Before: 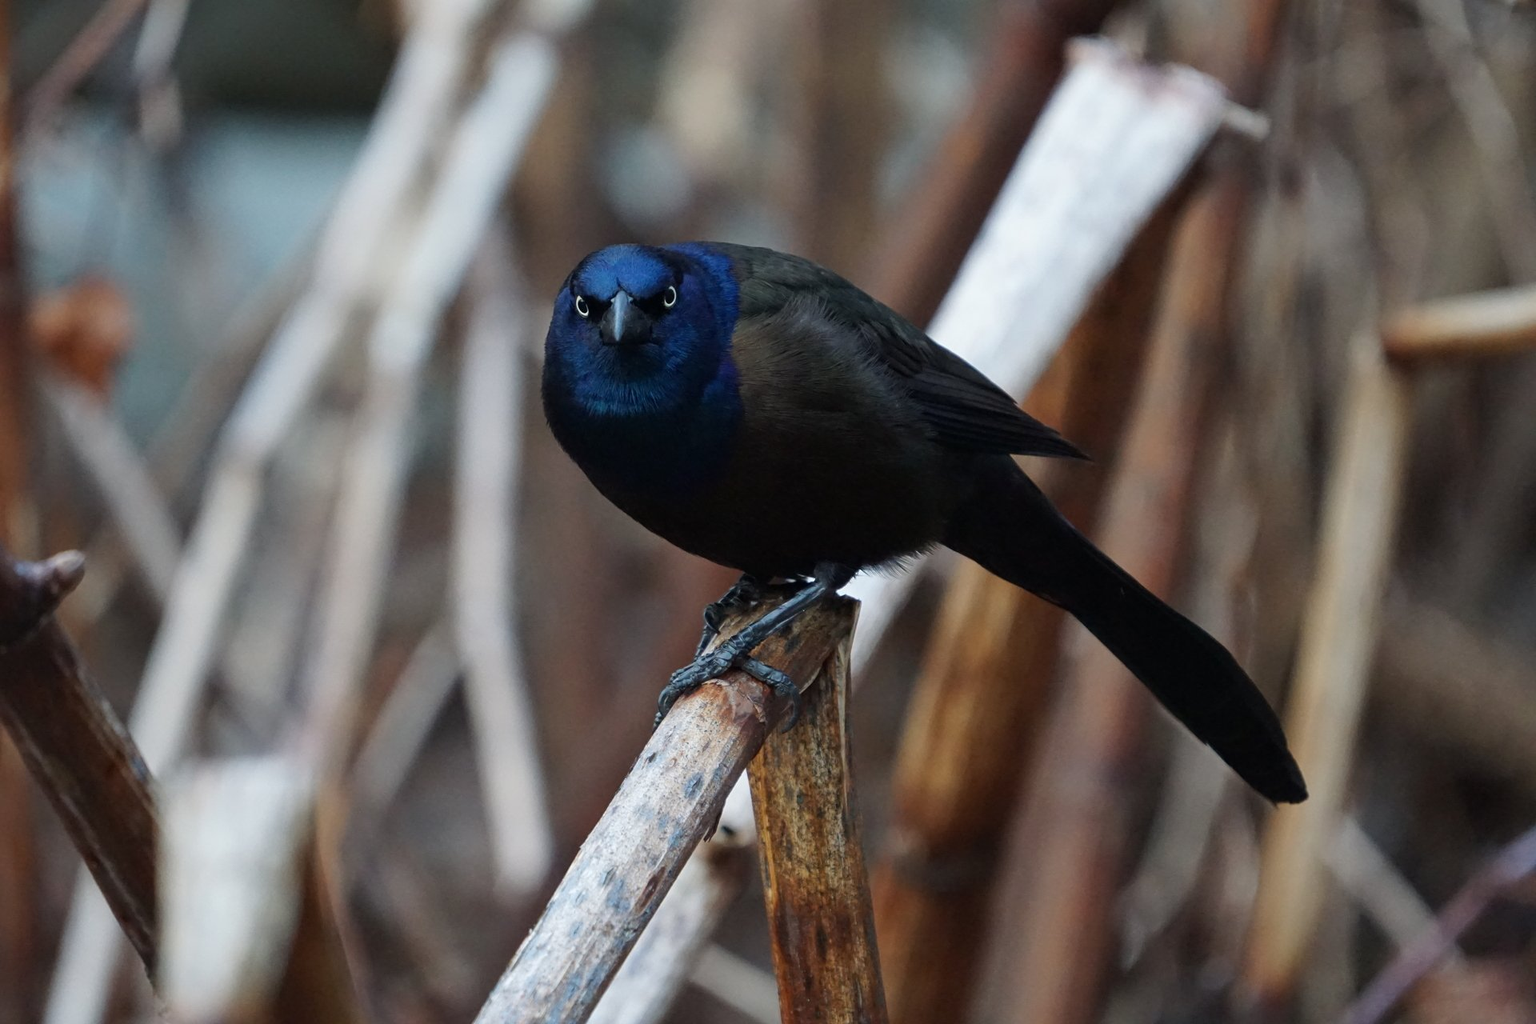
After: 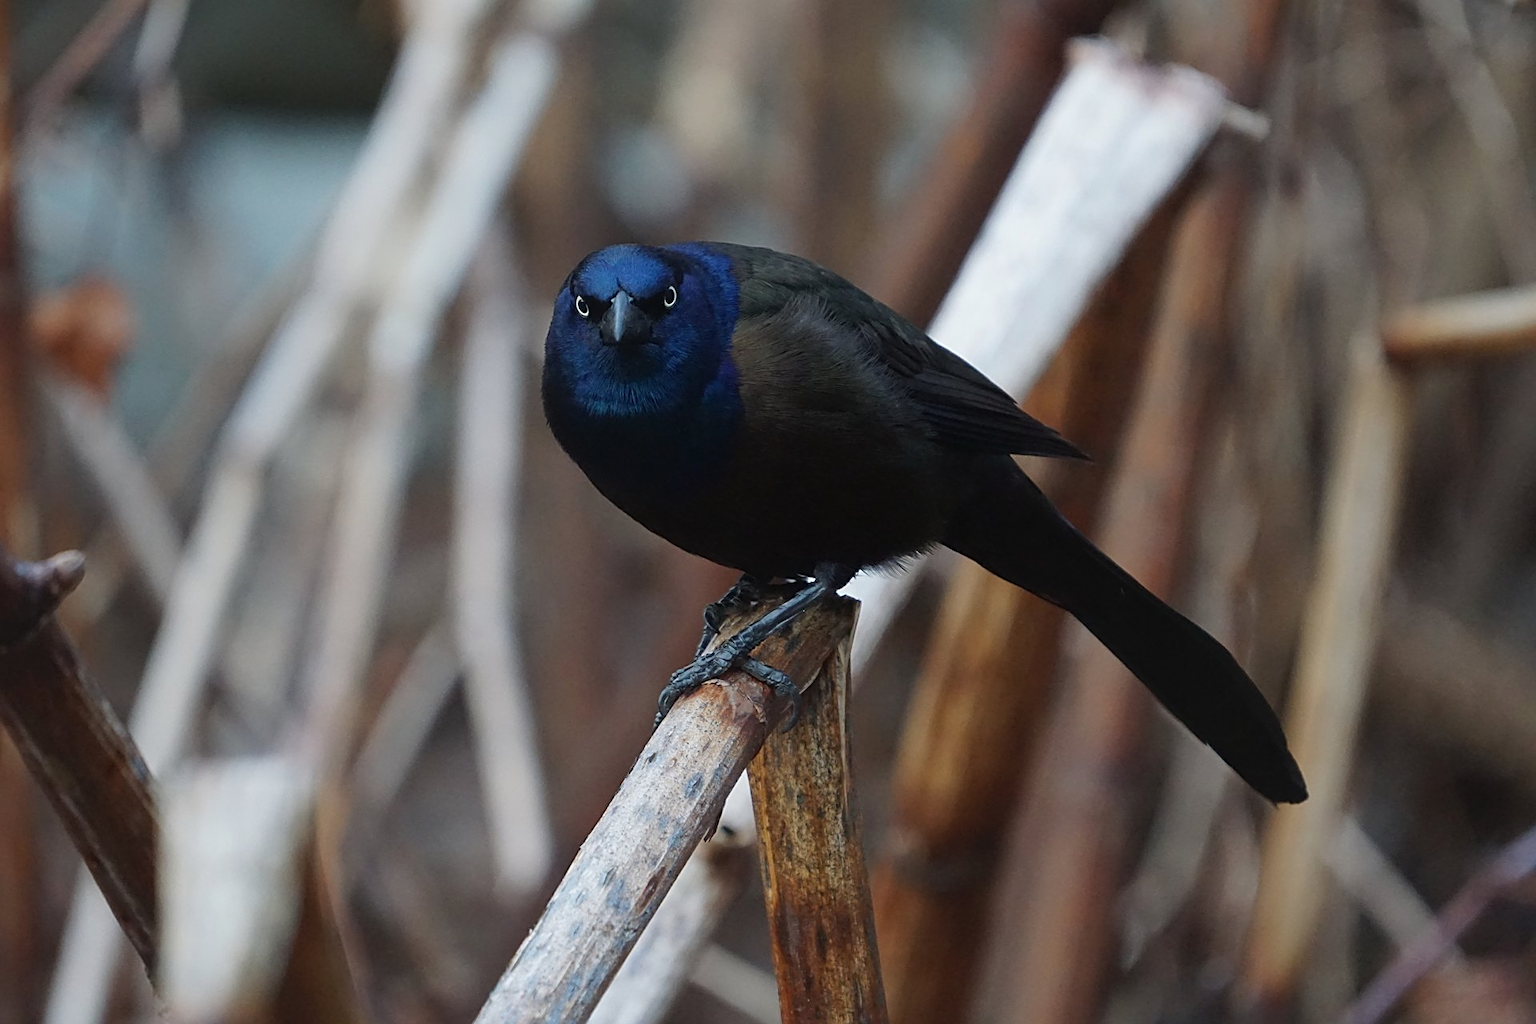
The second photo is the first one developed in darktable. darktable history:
sharpen: on, module defaults
contrast equalizer: octaves 7, y [[0.6 ×6], [0.55 ×6], [0 ×6], [0 ×6], [0 ×6]], mix -0.3
